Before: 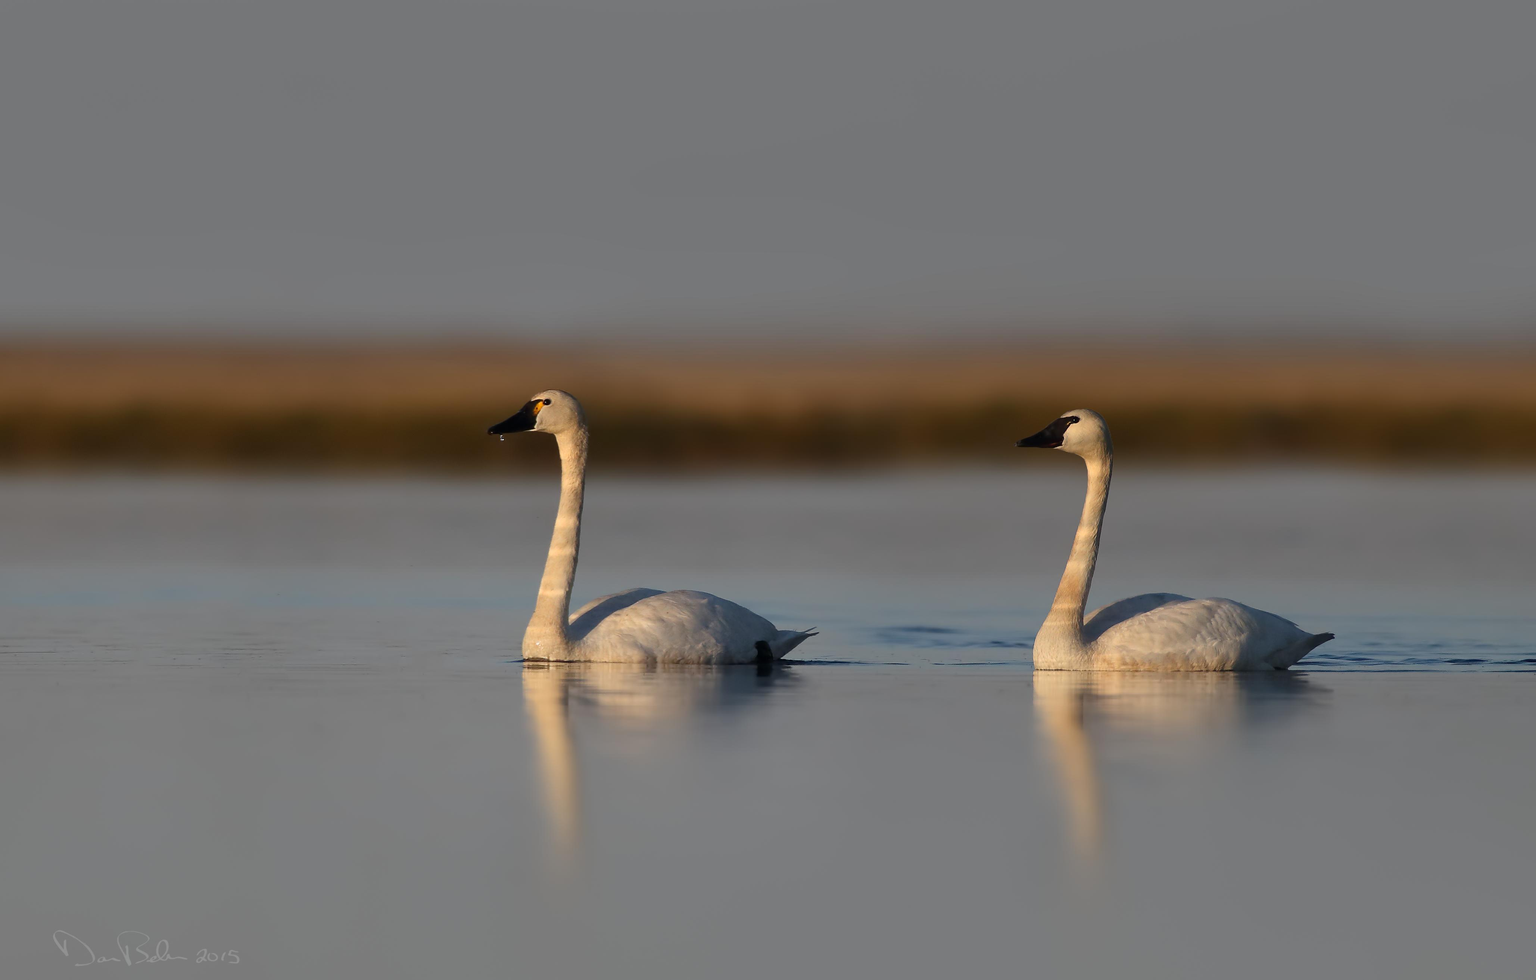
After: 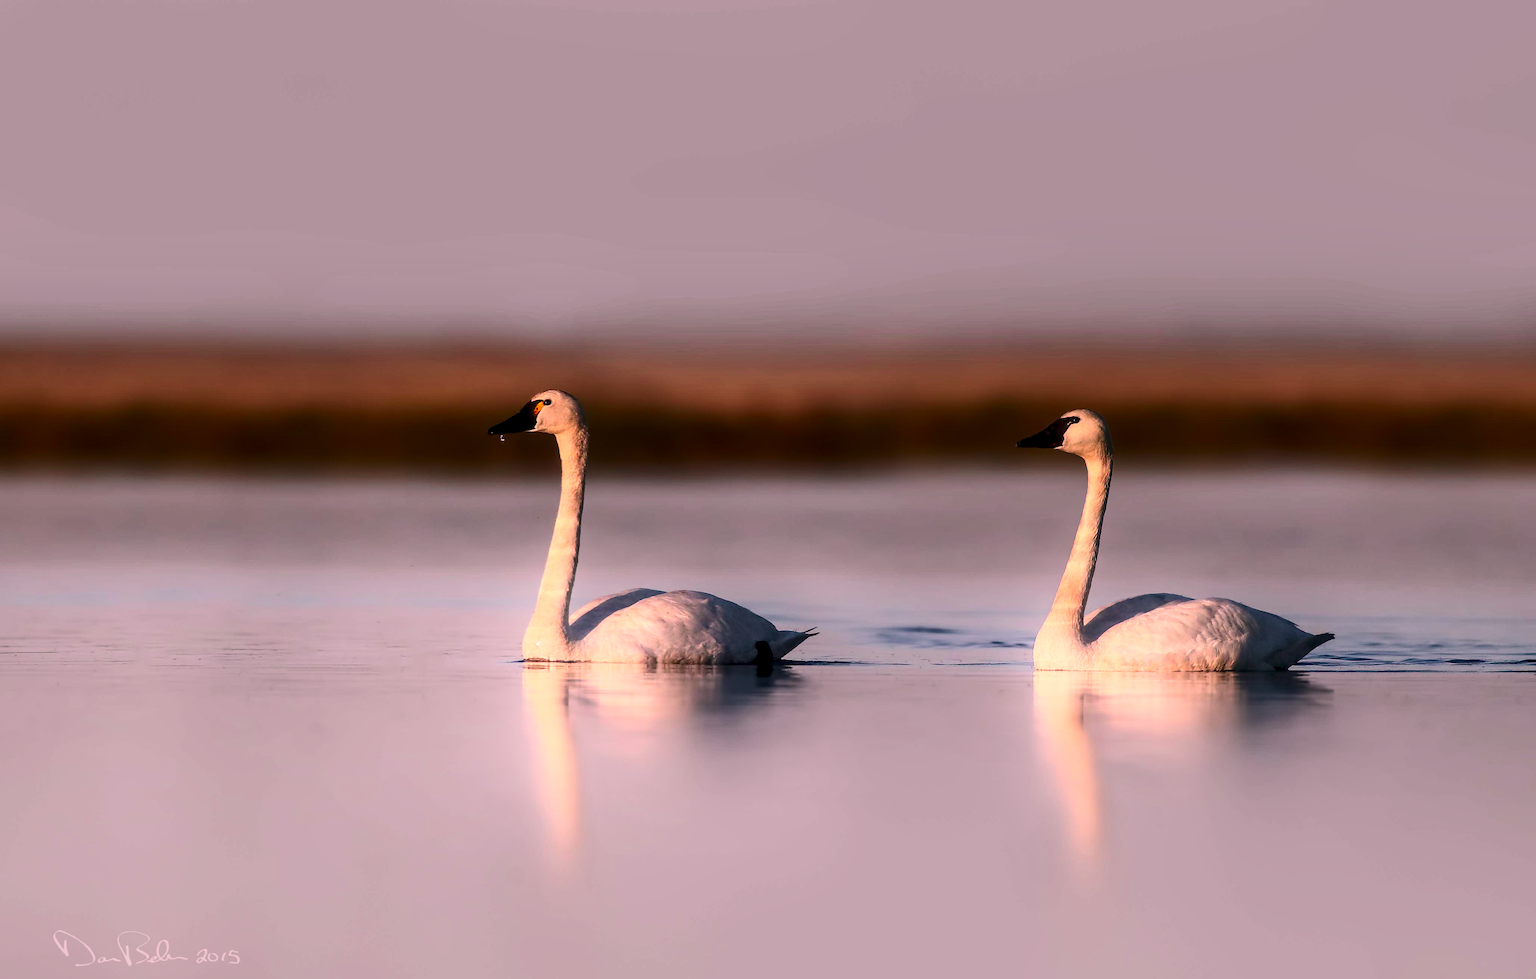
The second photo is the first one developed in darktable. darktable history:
contrast brightness saturation: contrast 0.24, brightness 0.09
color correction: highlights a* 12.23, highlights b* 5.41
tone equalizer: -8 EV -0.417 EV, -7 EV -0.389 EV, -6 EV -0.333 EV, -5 EV -0.222 EV, -3 EV 0.222 EV, -2 EV 0.333 EV, -1 EV 0.389 EV, +0 EV 0.417 EV, edges refinement/feathering 500, mask exposure compensation -1.57 EV, preserve details no
shadows and highlights: shadows -21.3, highlights 100, soften with gaussian
color contrast: green-magenta contrast 1.73, blue-yellow contrast 1.15
local contrast: detail 130%
white balance: red 0.976, blue 1.04
